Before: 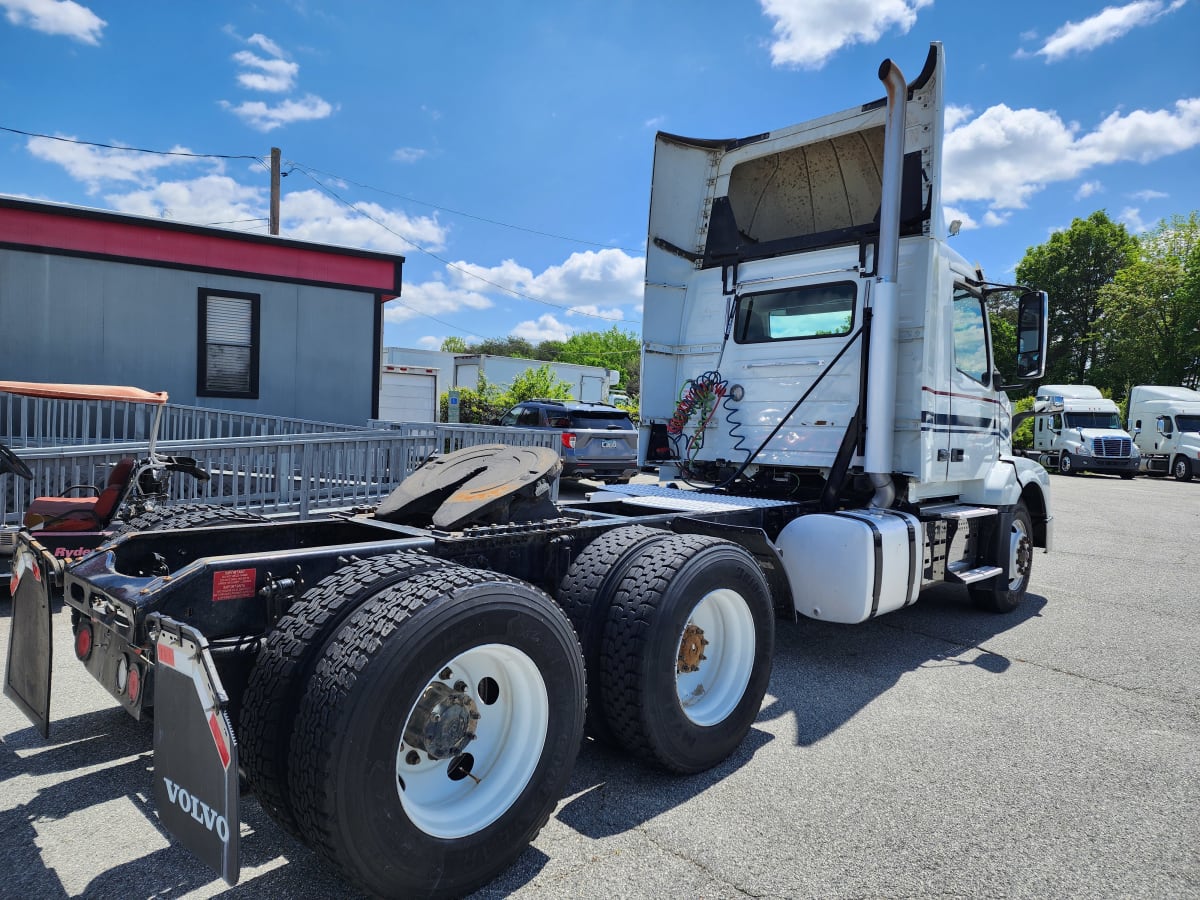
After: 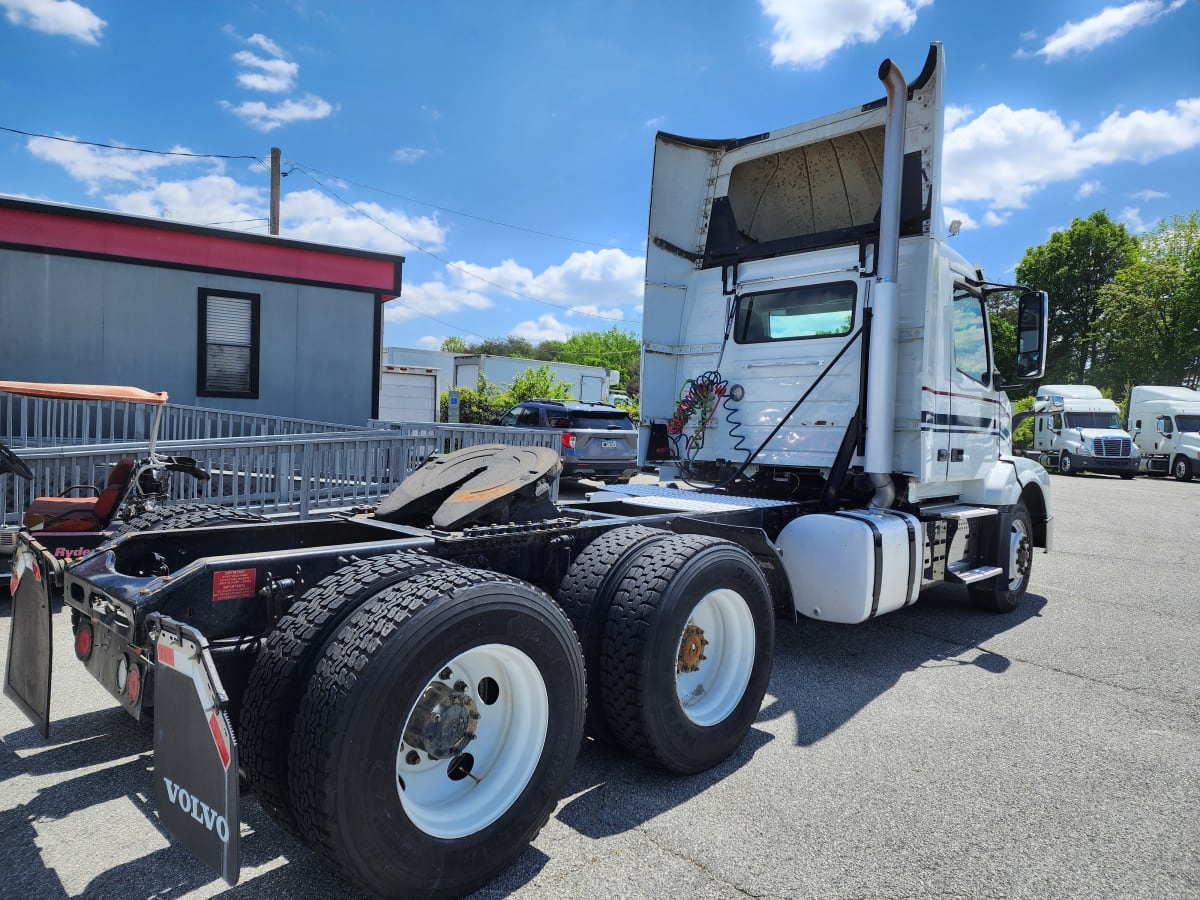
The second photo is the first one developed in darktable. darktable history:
bloom: size 5%, threshold 95%, strength 15%
